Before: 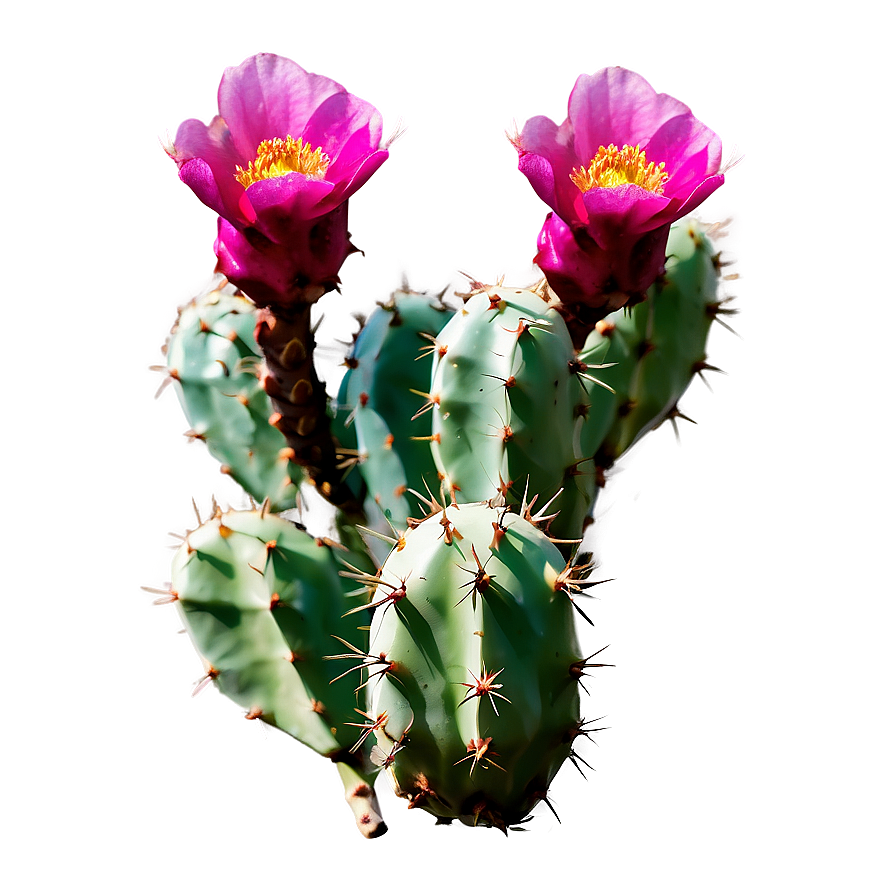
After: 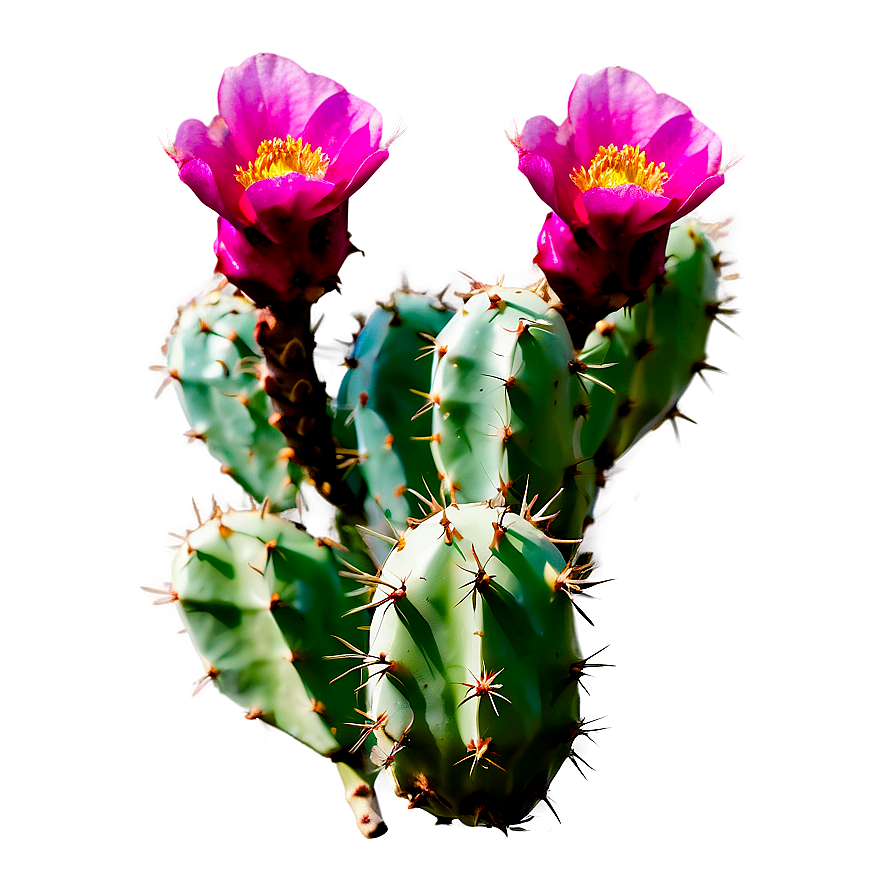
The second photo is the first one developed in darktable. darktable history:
color balance rgb: shadows lift › chroma 0.792%, shadows lift › hue 113.21°, power › hue 72.06°, global offset › luminance -0.245%, perceptual saturation grading › global saturation 20%, perceptual saturation grading › highlights -13.923%, perceptual saturation grading › shadows 49.825%, global vibrance 20%
